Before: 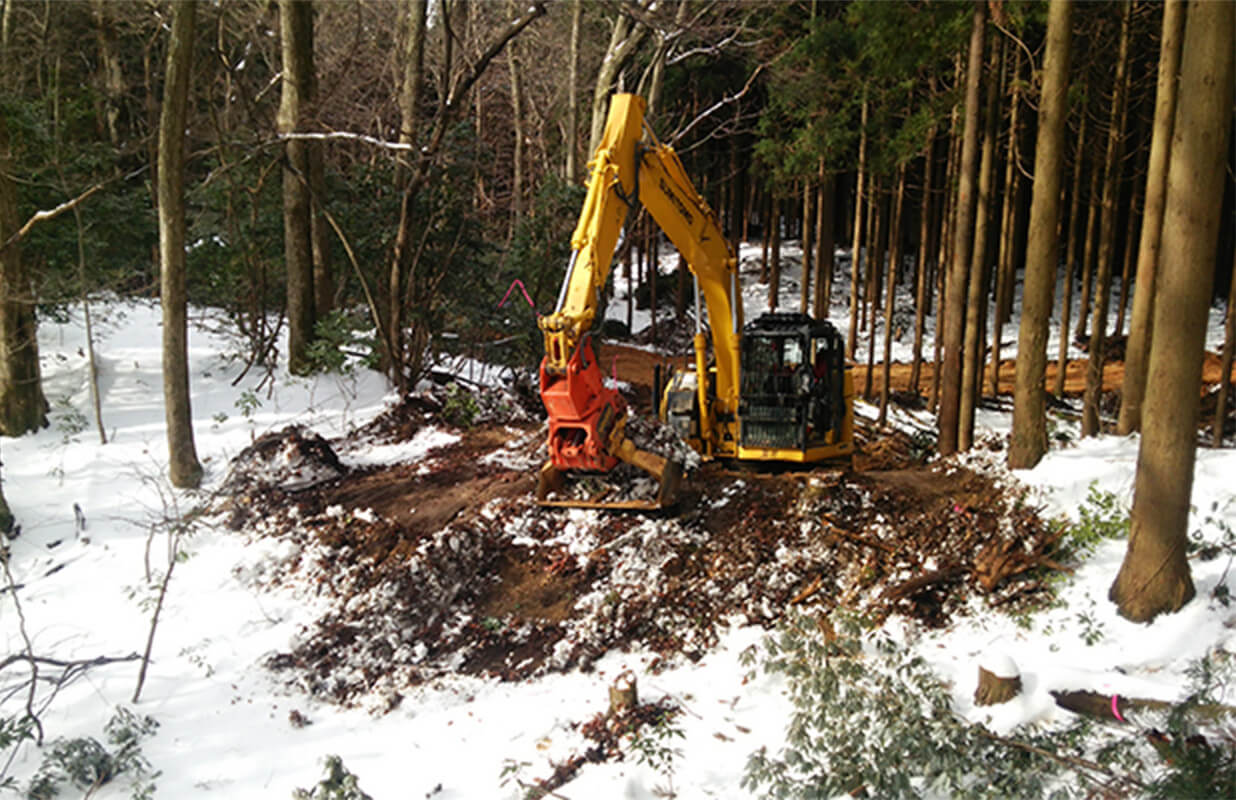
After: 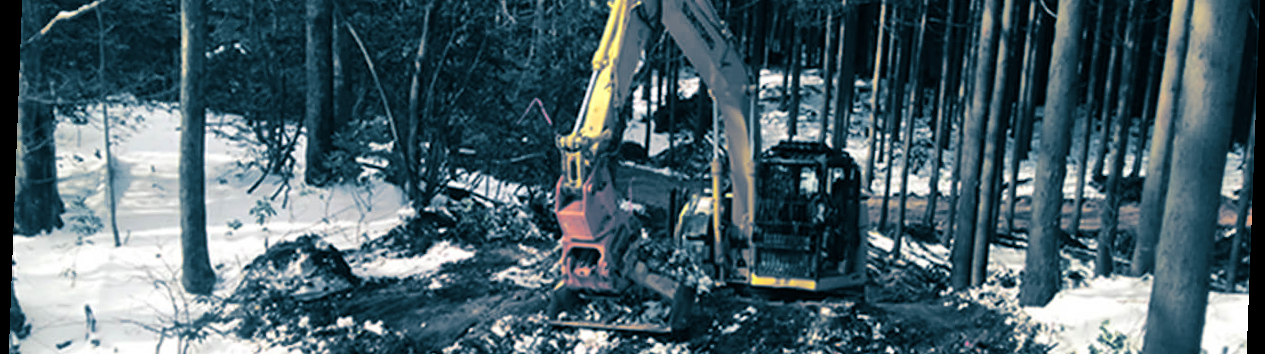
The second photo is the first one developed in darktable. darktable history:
split-toning: shadows › hue 212.4°, balance -70
crop and rotate: top 23.84%, bottom 34.294%
shadows and highlights: low approximation 0.01, soften with gaussian
rotate and perspective: rotation 2.17°, automatic cropping off
